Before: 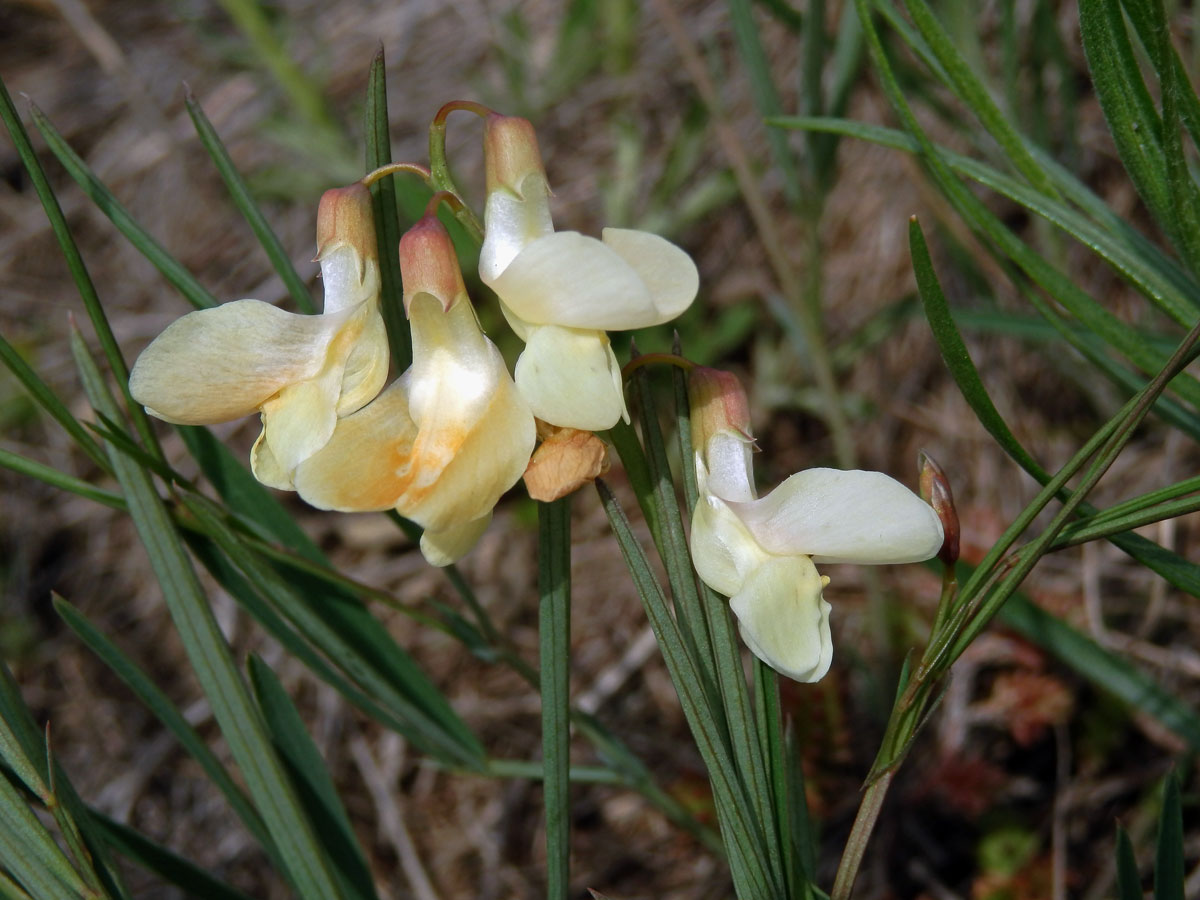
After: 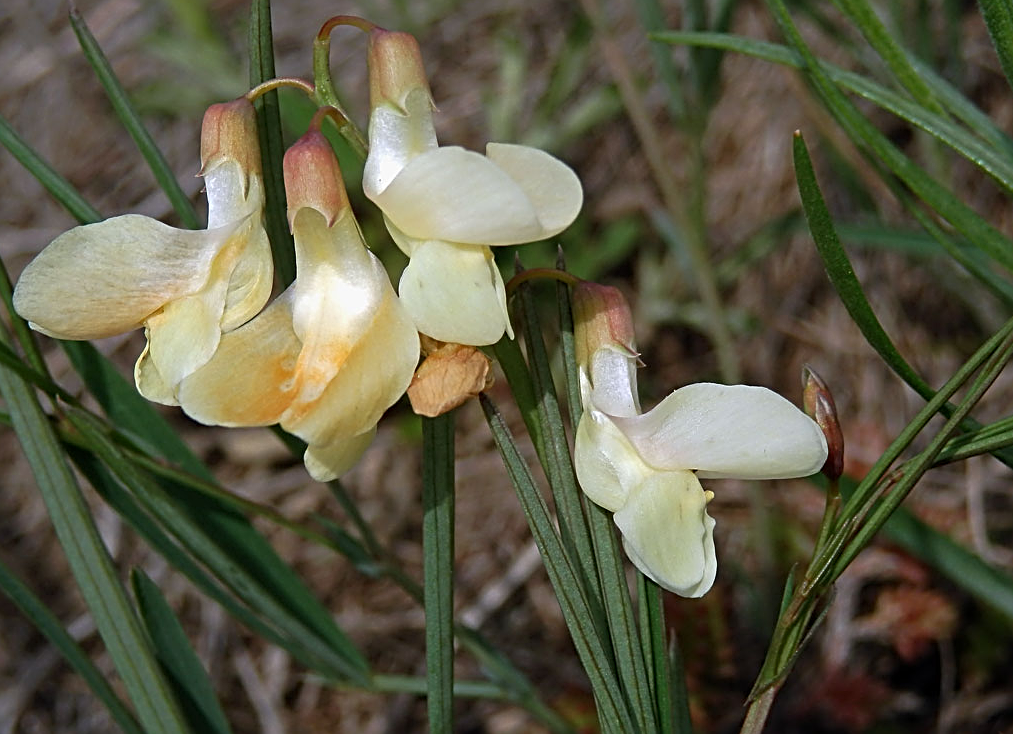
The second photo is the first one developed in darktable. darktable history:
crop and rotate: left 9.674%, top 9.517%, right 5.837%, bottom 8.831%
sharpen: radius 2.622, amount 0.691
